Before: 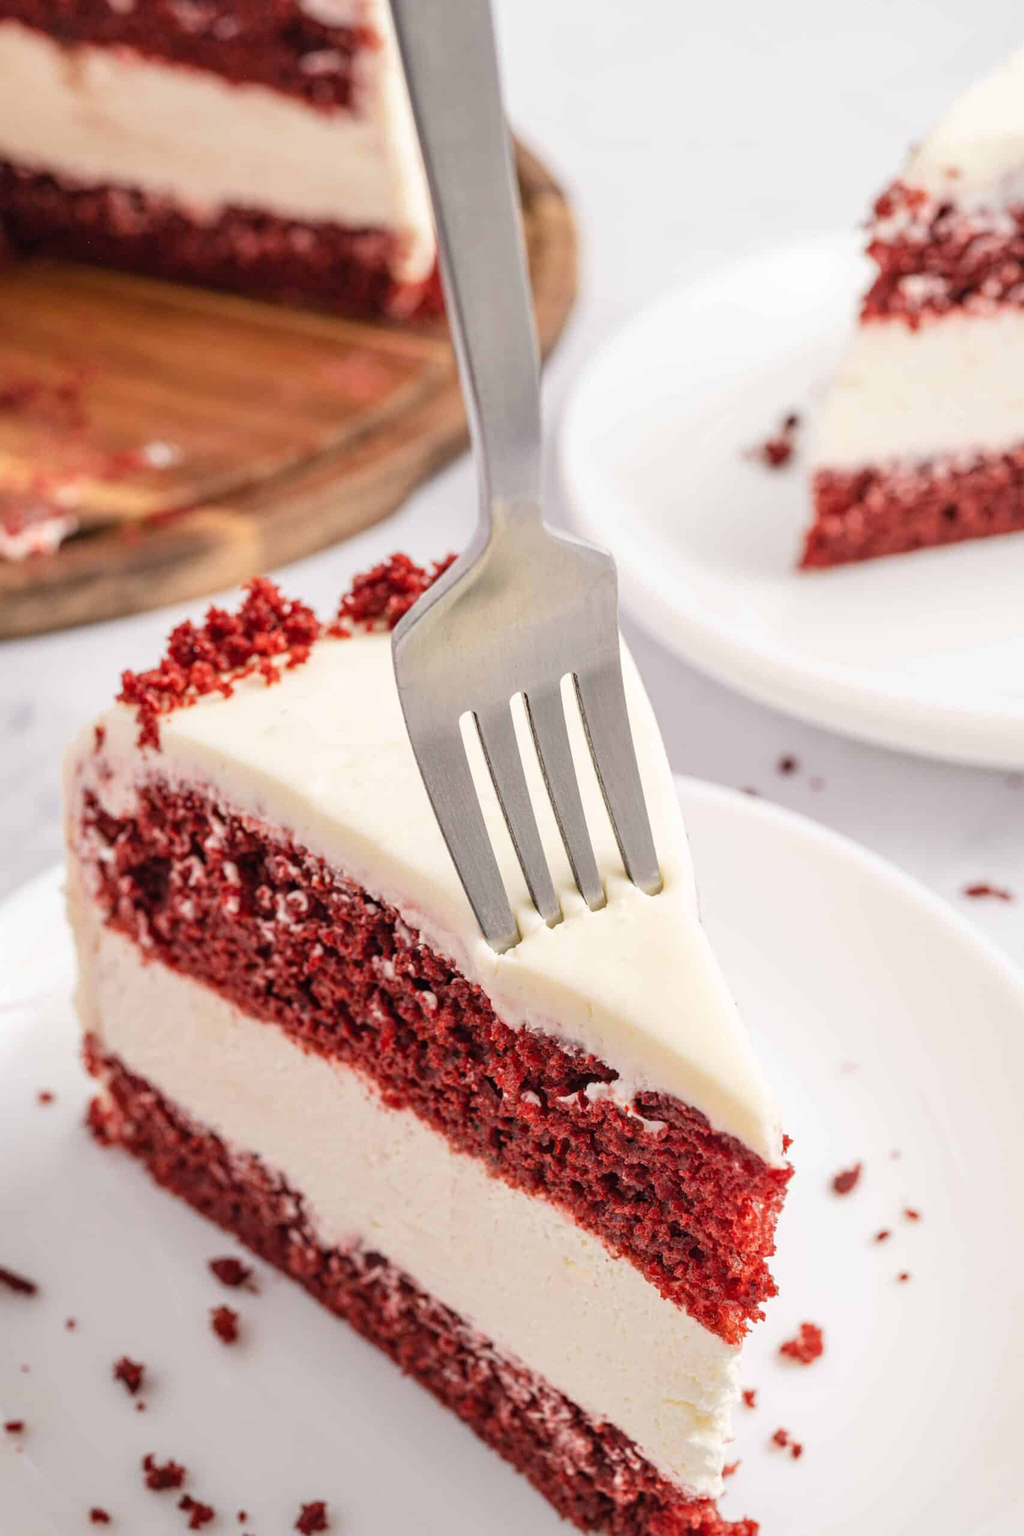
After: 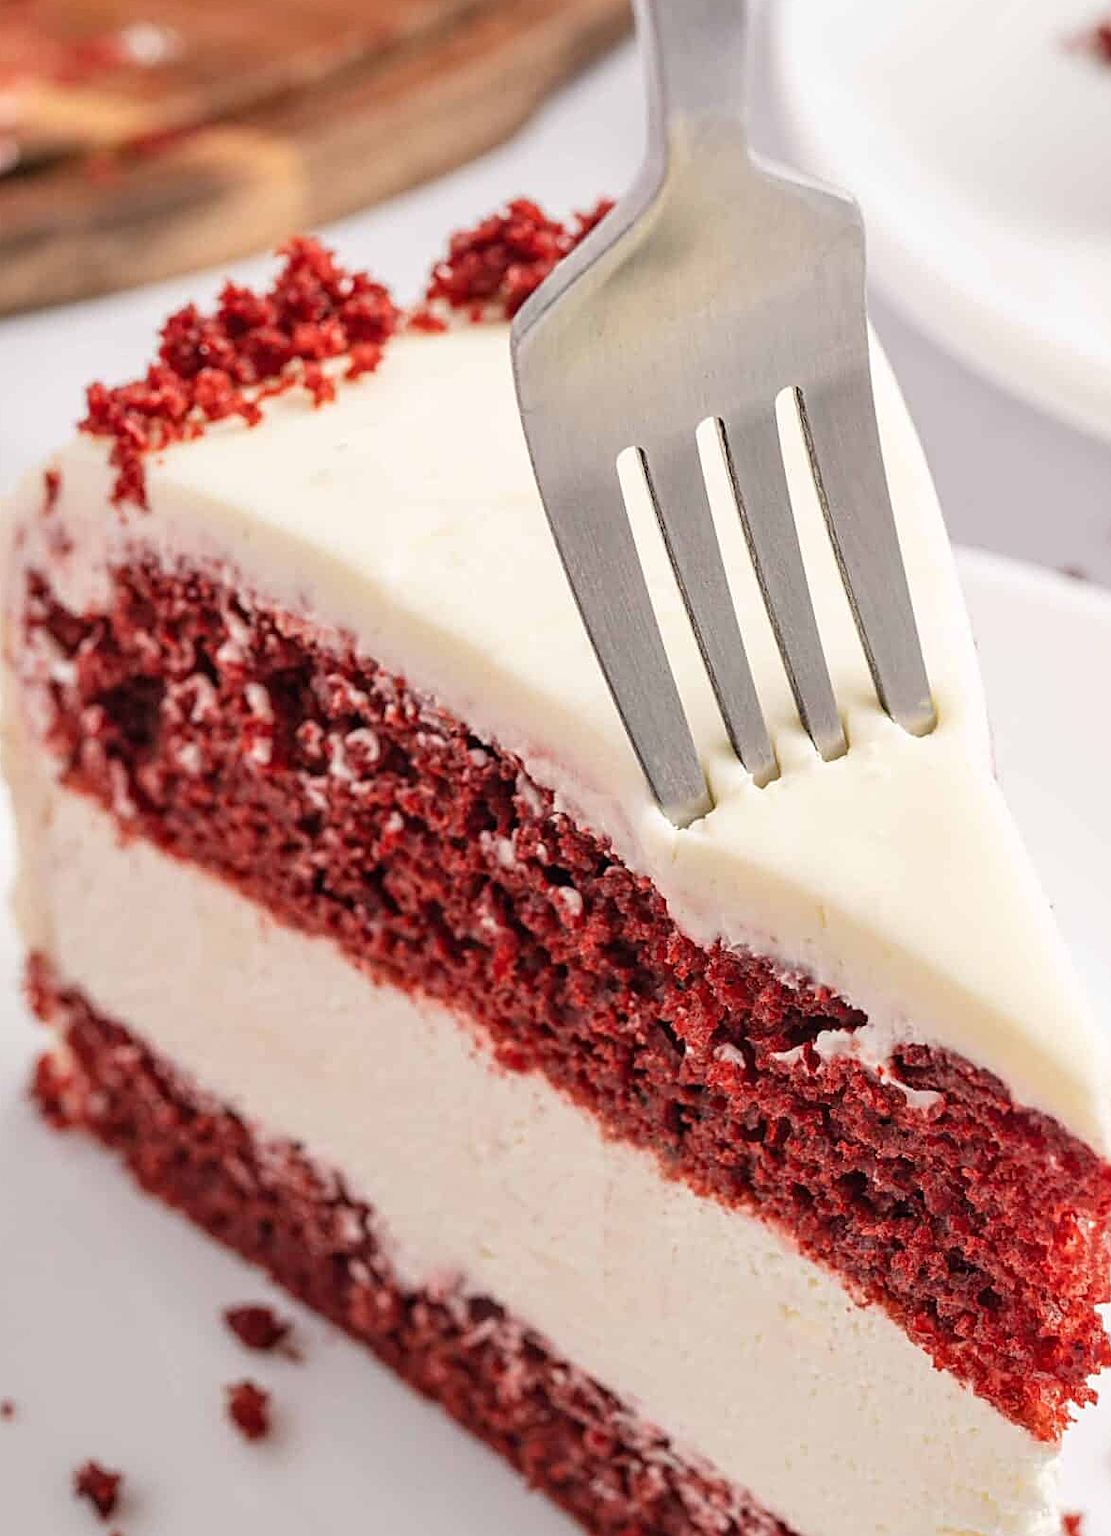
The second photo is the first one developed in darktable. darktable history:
crop: left 6.505%, top 27.784%, right 24.363%, bottom 8.521%
sharpen: on, module defaults
